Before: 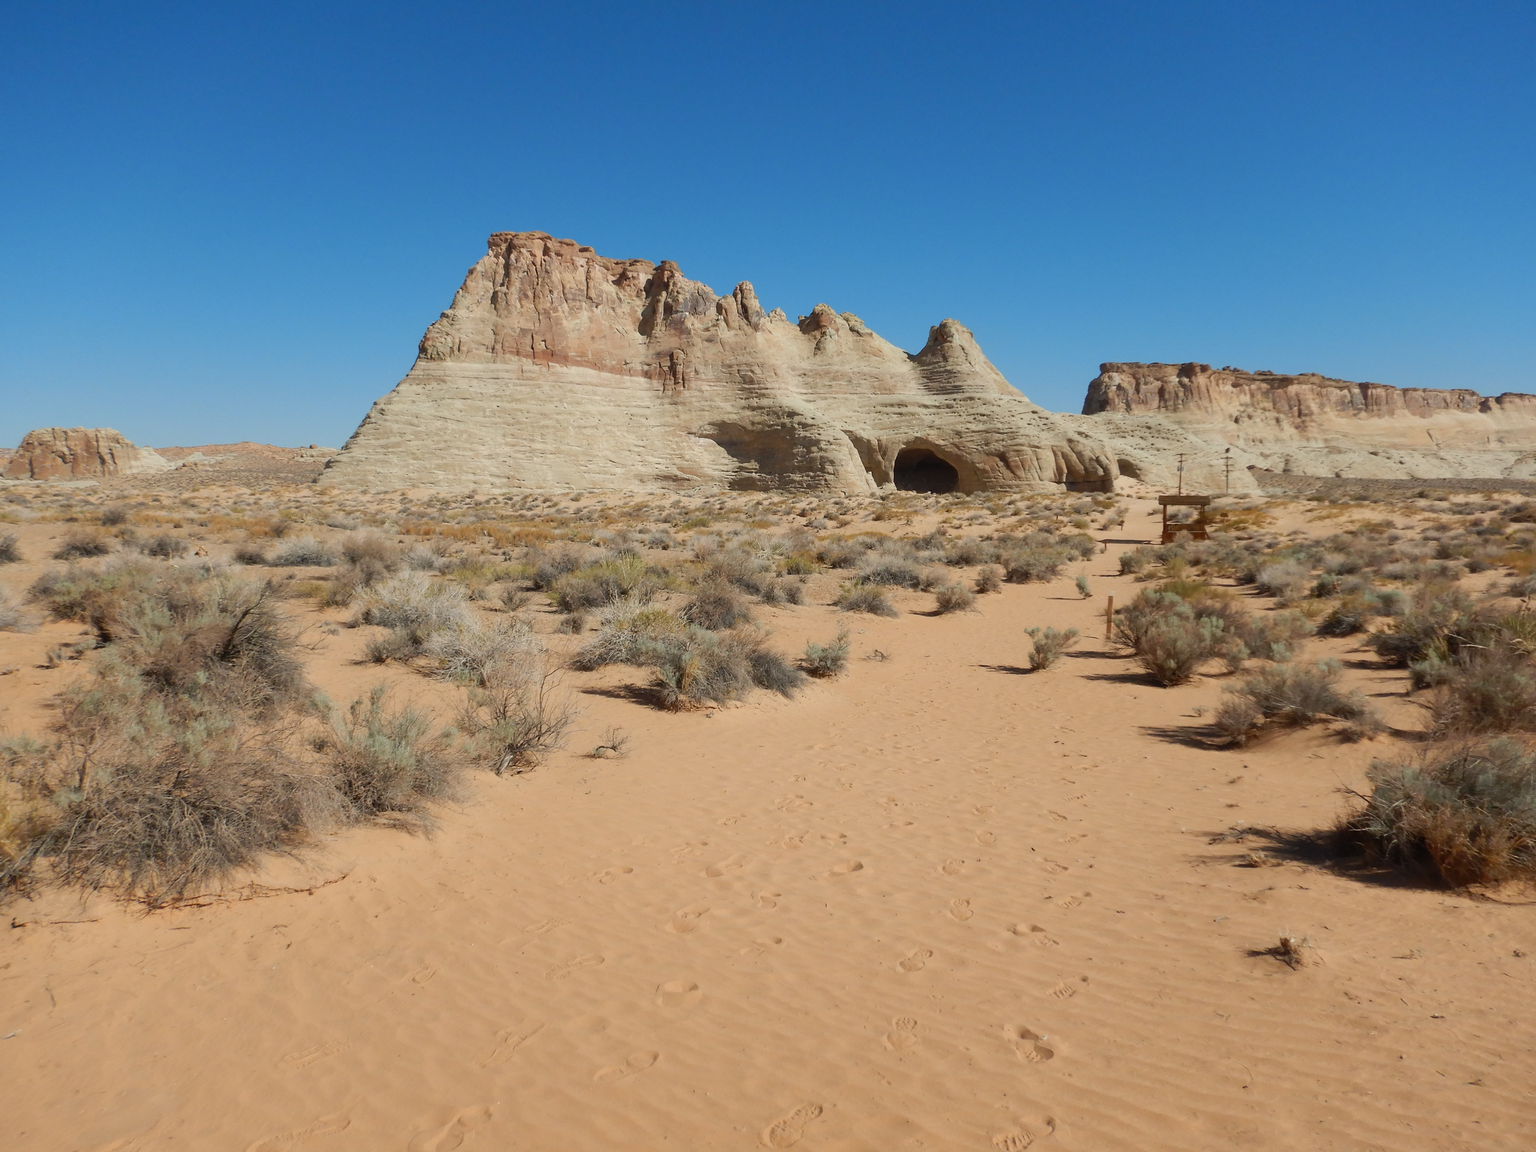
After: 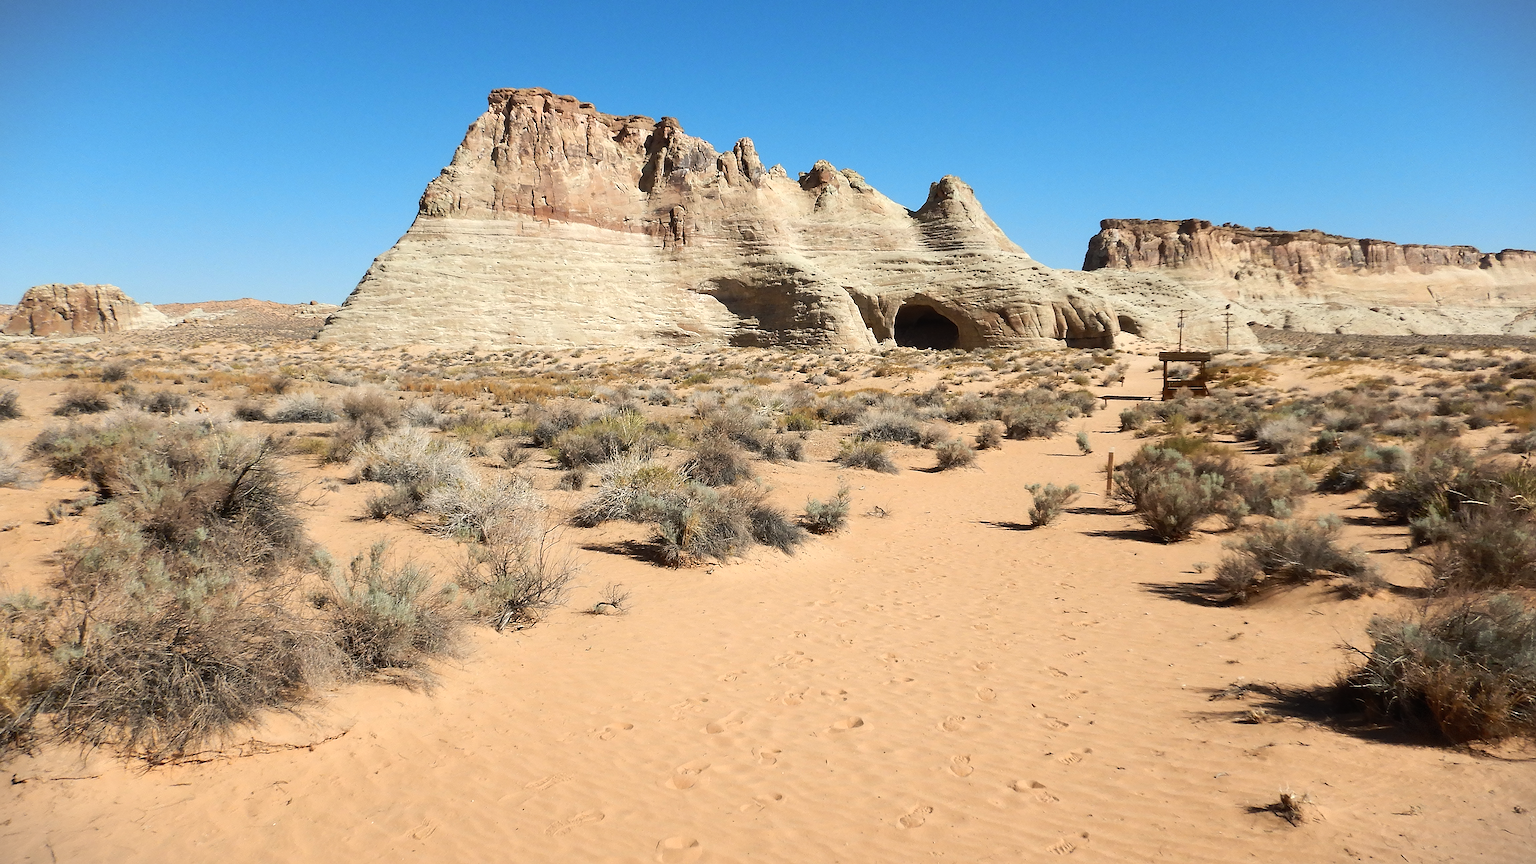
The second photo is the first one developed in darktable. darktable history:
sharpen: radius 1.4, amount 1.25, threshold 0.7
vignetting: fall-off start 100%, brightness -0.406, saturation -0.3, width/height ratio 1.324, dithering 8-bit output, unbound false
crop and rotate: top 12.5%, bottom 12.5%
tone equalizer: -8 EV -0.75 EV, -7 EV -0.7 EV, -6 EV -0.6 EV, -5 EV -0.4 EV, -3 EV 0.4 EV, -2 EV 0.6 EV, -1 EV 0.7 EV, +0 EV 0.75 EV, edges refinement/feathering 500, mask exposure compensation -1.57 EV, preserve details no
